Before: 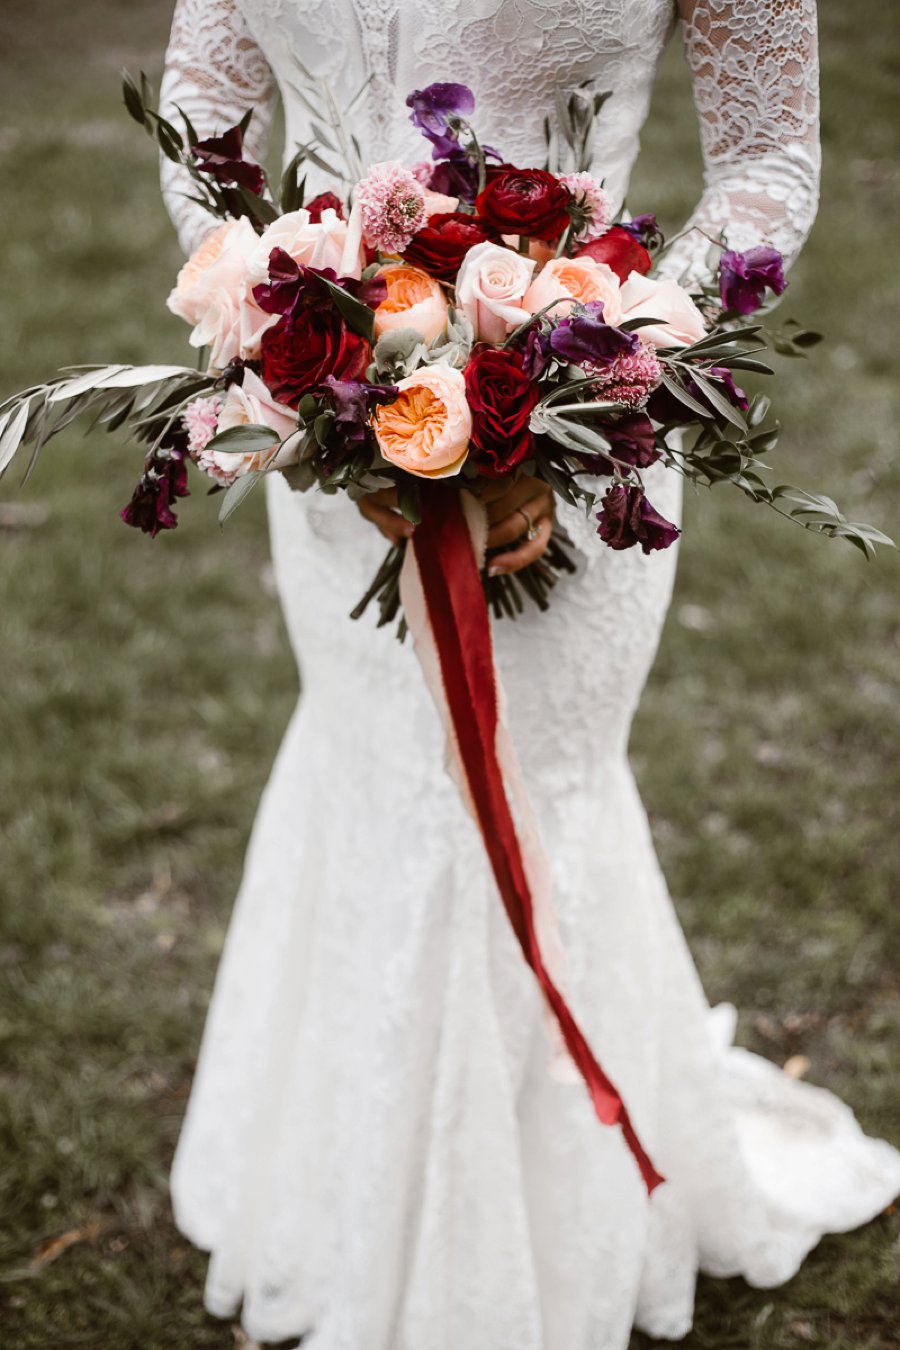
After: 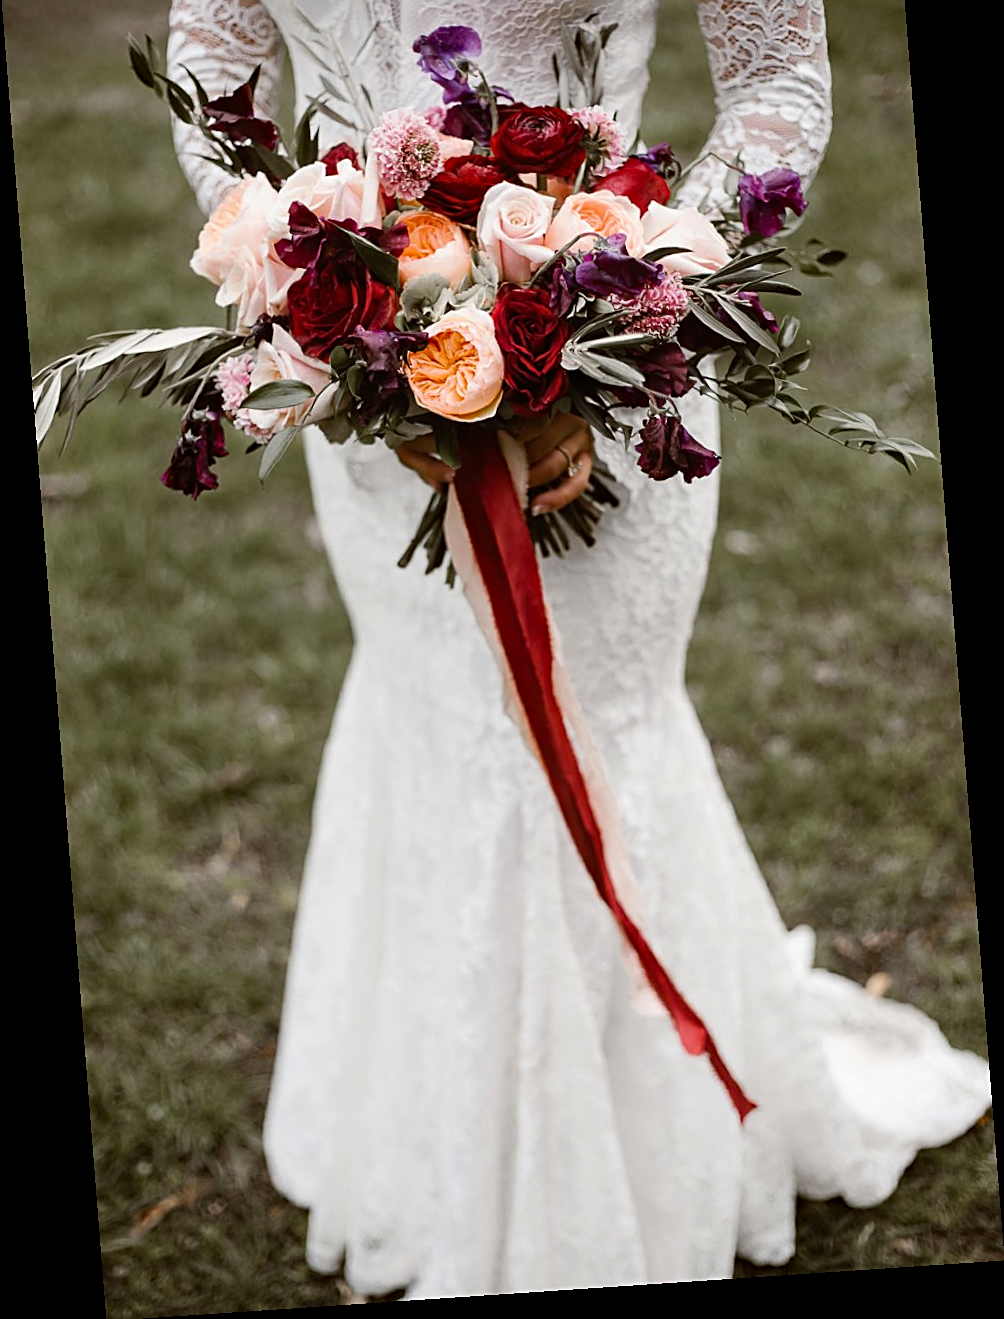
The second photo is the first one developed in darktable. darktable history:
haze removal: compatibility mode true, adaptive false
crop and rotate: top 6.25%
sharpen: on, module defaults
rotate and perspective: rotation -4.2°, shear 0.006, automatic cropping off
